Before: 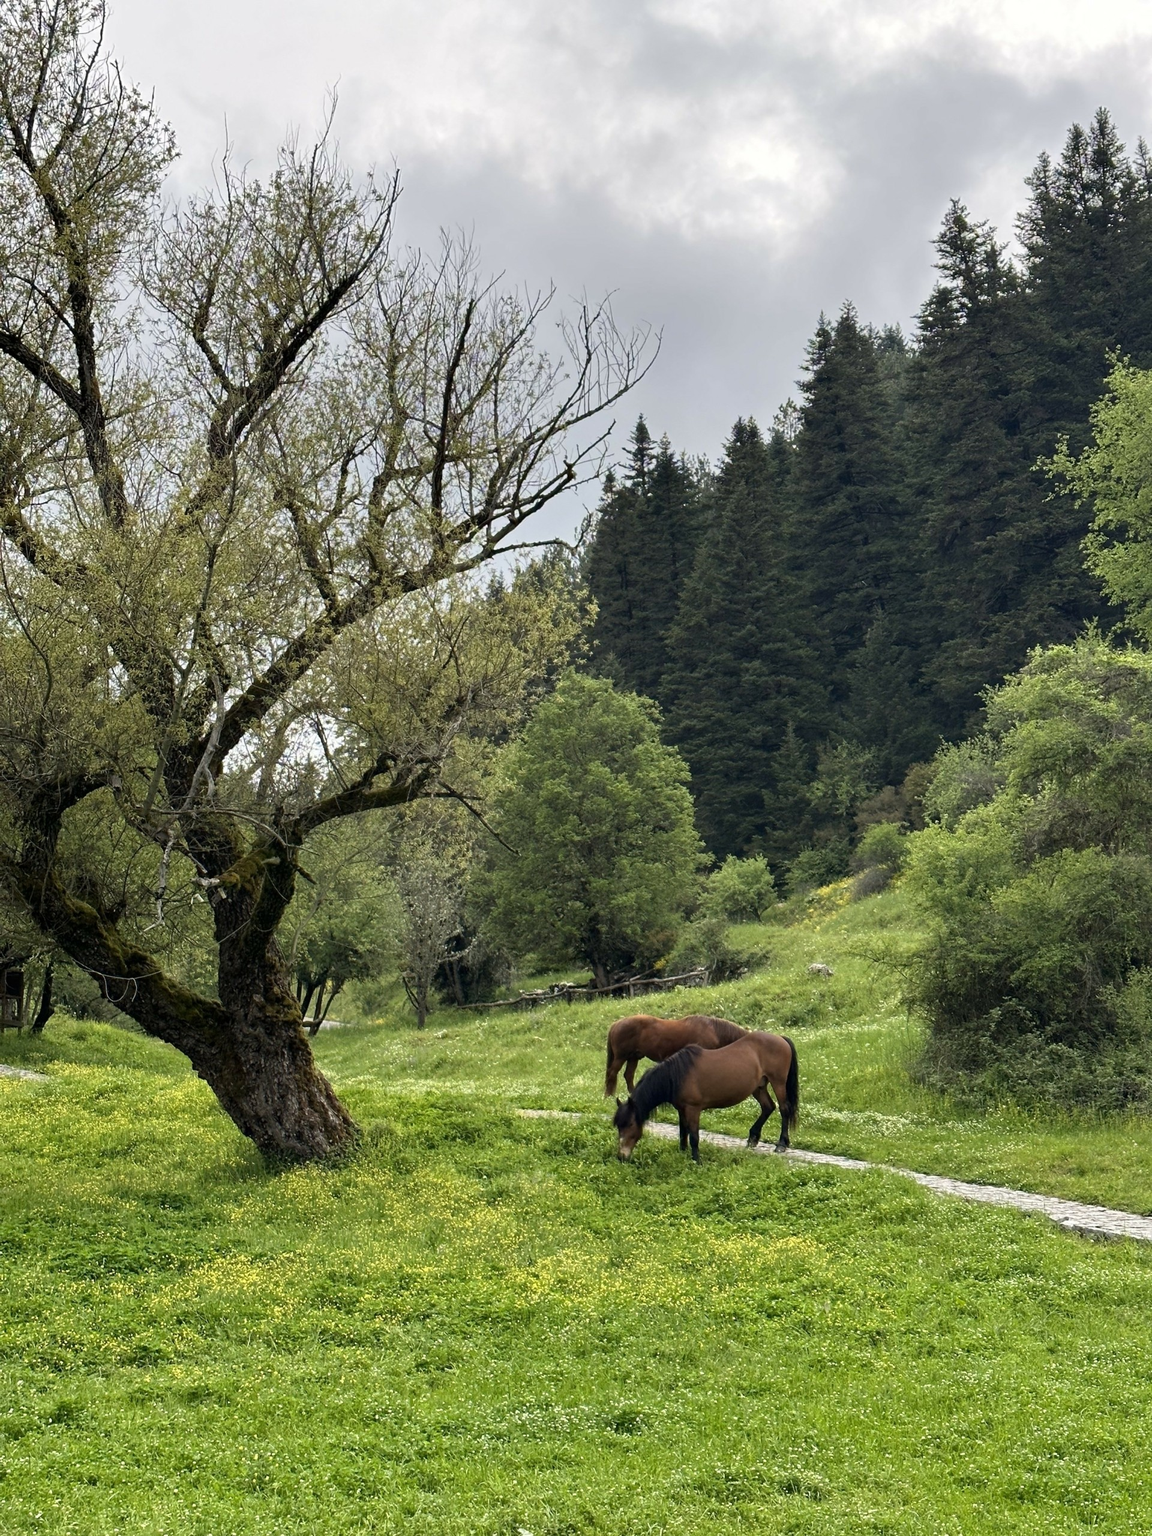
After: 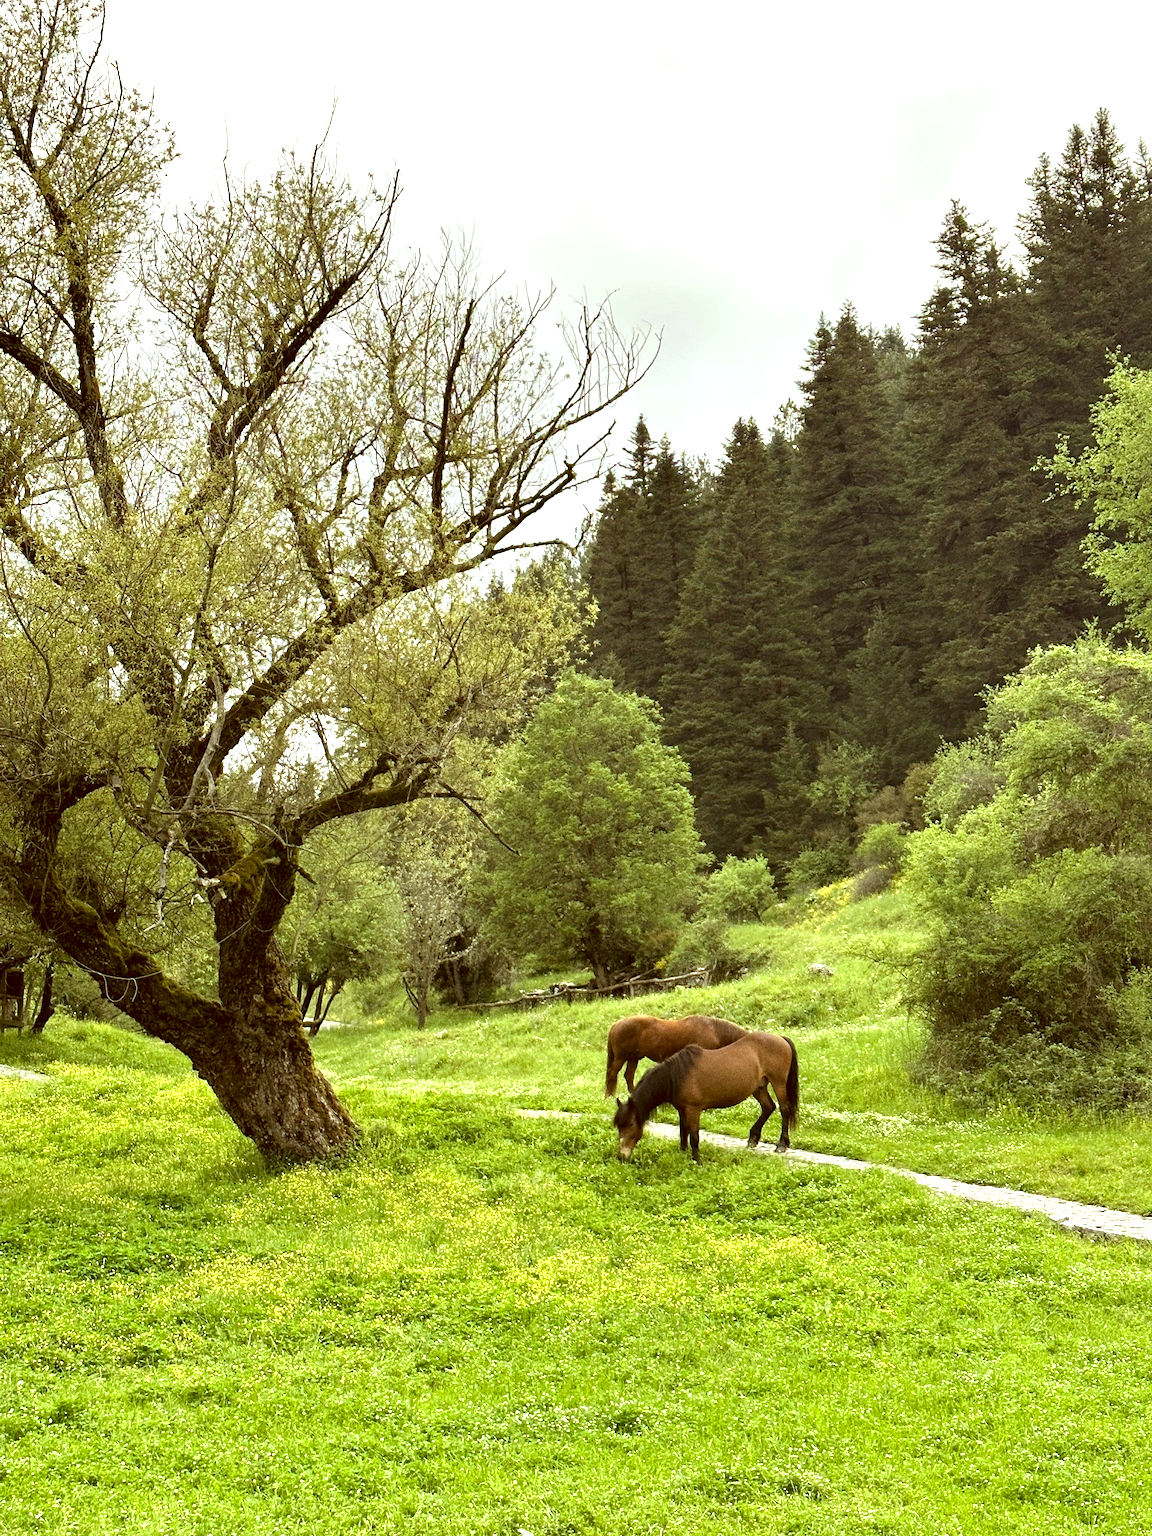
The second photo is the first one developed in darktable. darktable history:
exposure: exposure 0.95 EV, compensate highlight preservation false
grain: coarseness 0.09 ISO, strength 40%
color correction: highlights a* -5.3, highlights b* 9.8, shadows a* 9.8, shadows b* 24.26
